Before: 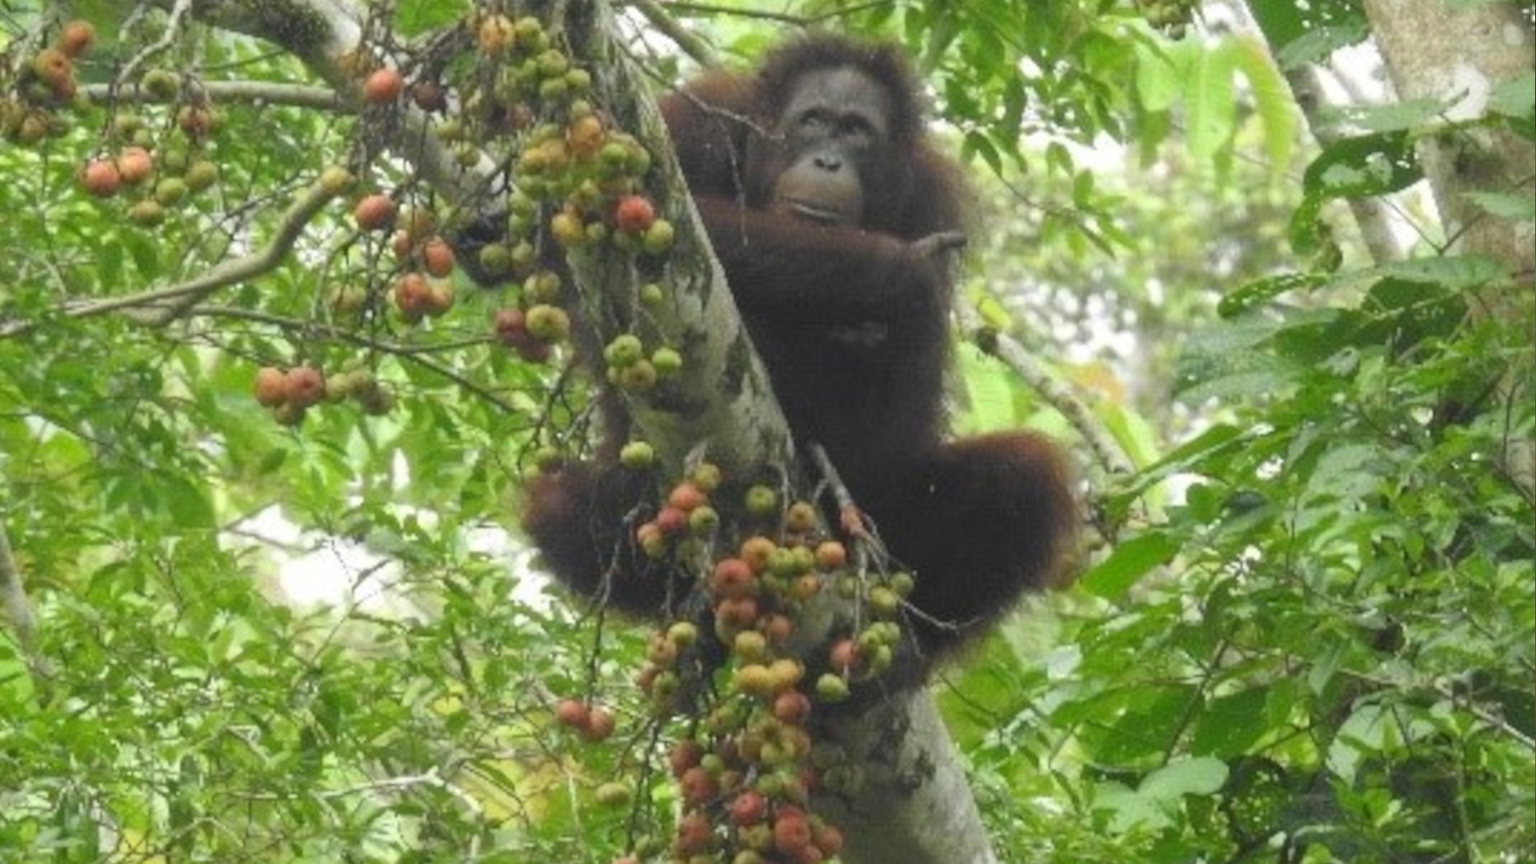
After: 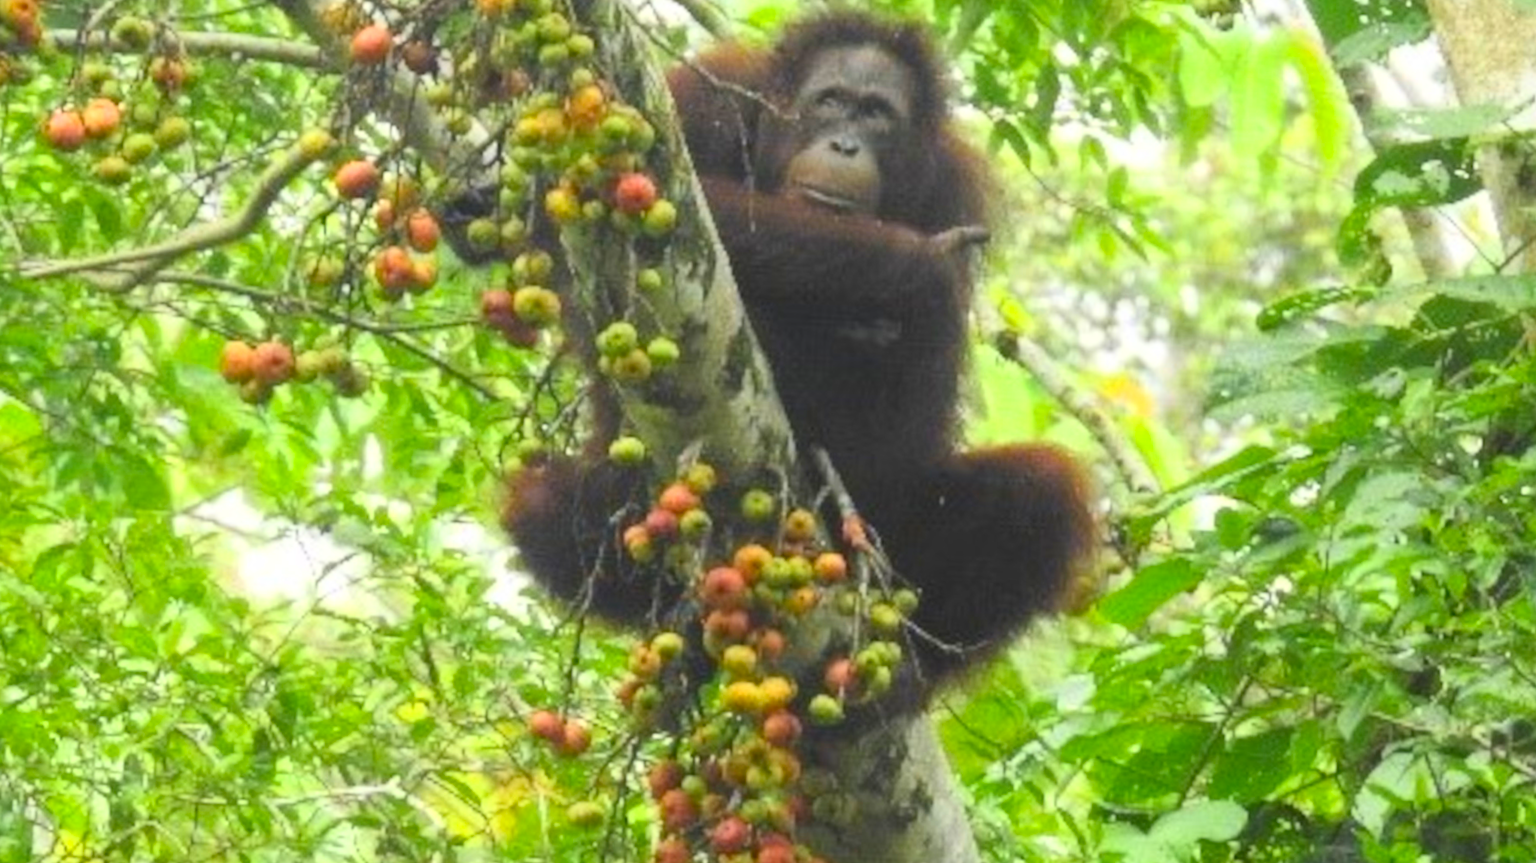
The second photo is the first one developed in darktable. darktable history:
crop and rotate: angle -2.38°
contrast brightness saturation: contrast 0.2, brightness 0.16, saturation 0.22
color zones: curves: ch0 [(0.224, 0.526) (0.75, 0.5)]; ch1 [(0.055, 0.526) (0.224, 0.761) (0.377, 0.526) (0.75, 0.5)]
